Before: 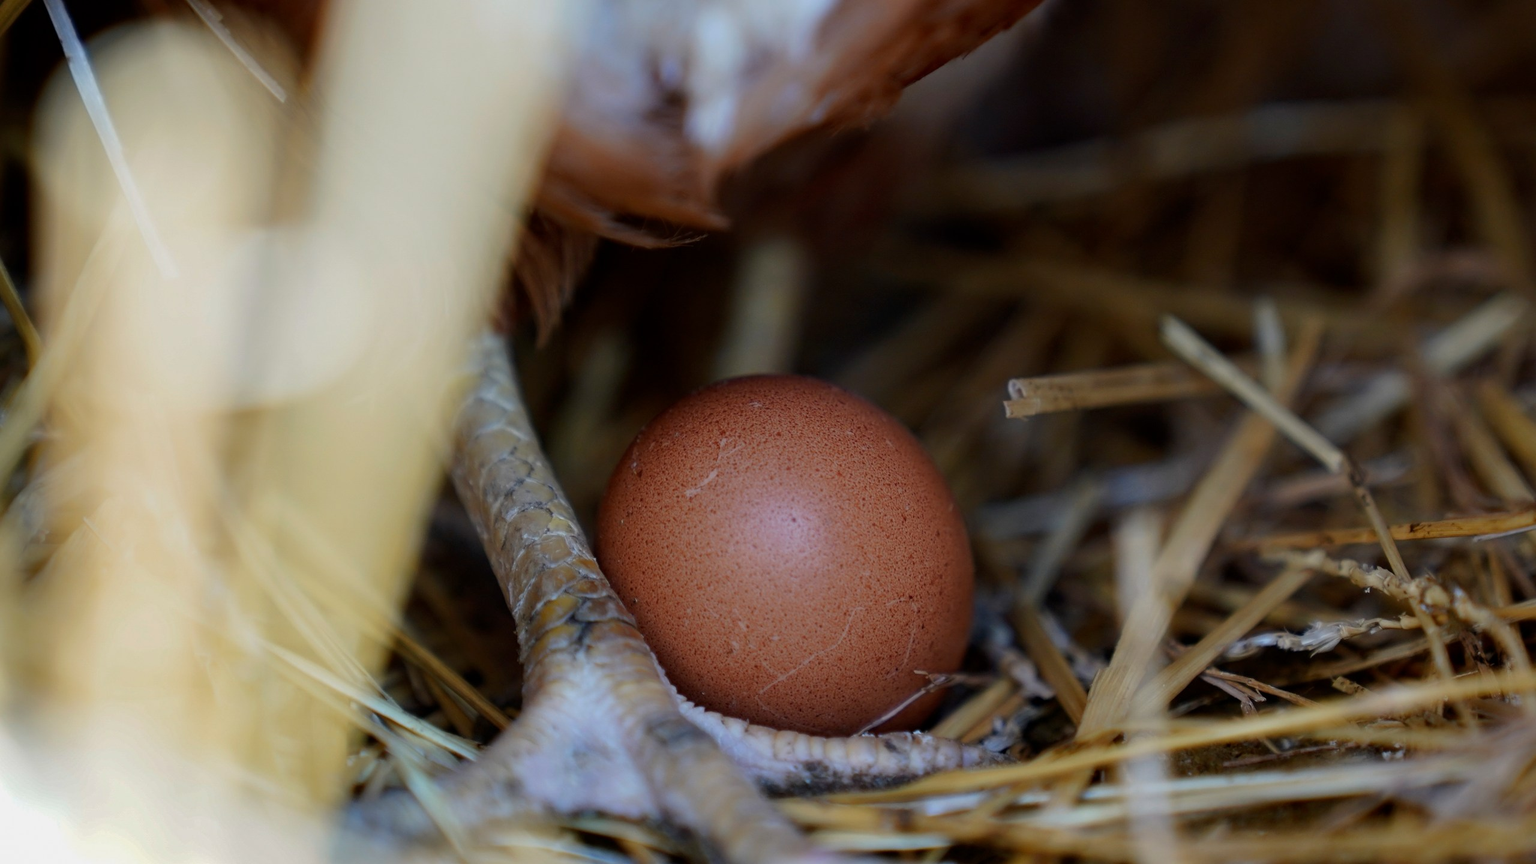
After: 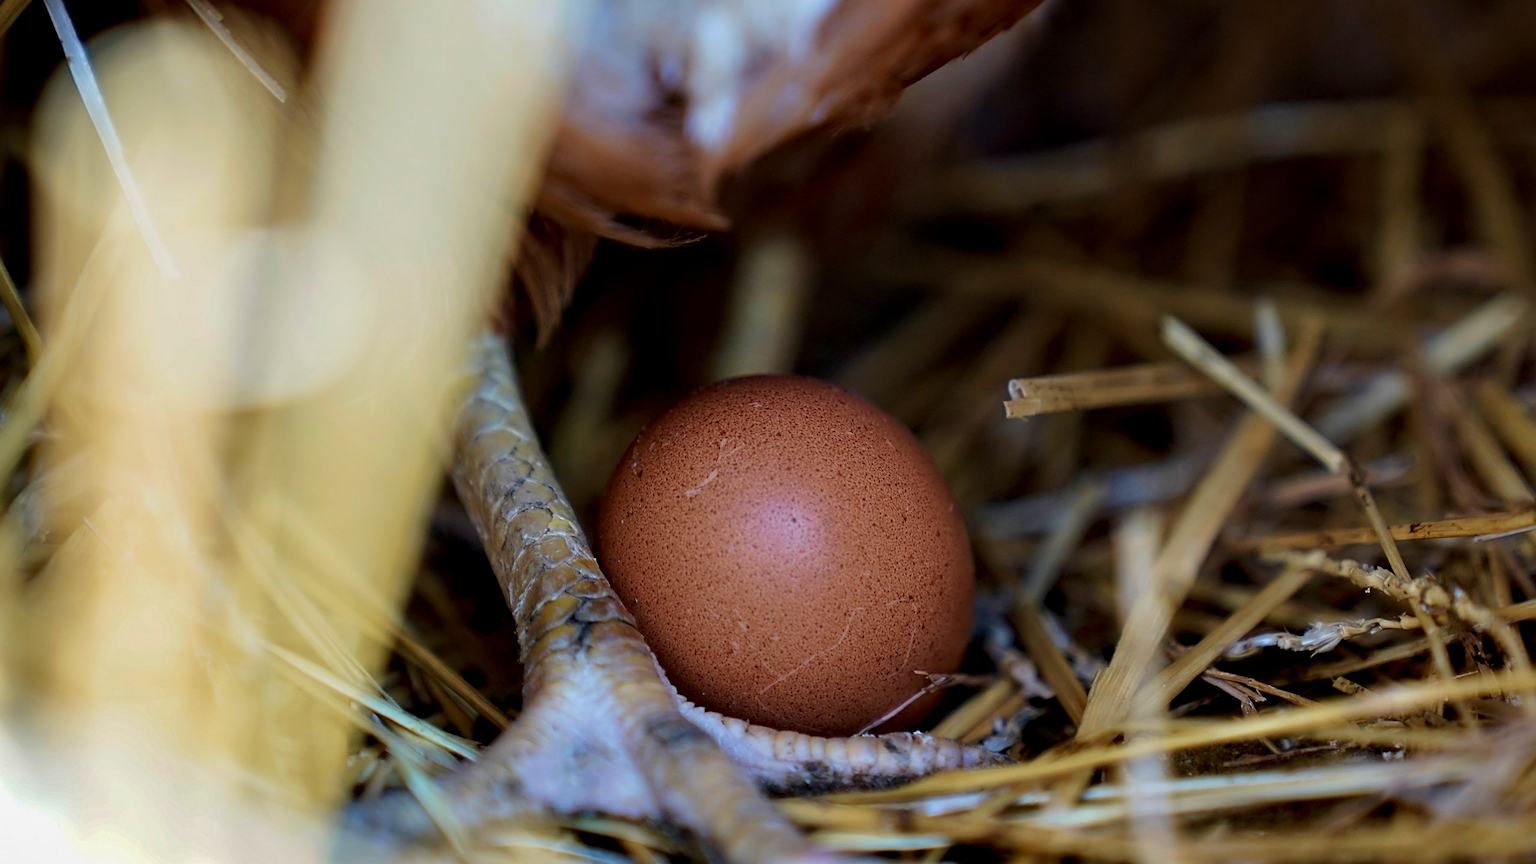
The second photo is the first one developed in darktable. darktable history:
velvia: strength 40%
sharpen: amount 0.55
contrast equalizer: y [[0.531, 0.548, 0.559, 0.557, 0.544, 0.527], [0.5 ×6], [0.5 ×6], [0 ×6], [0 ×6]]
